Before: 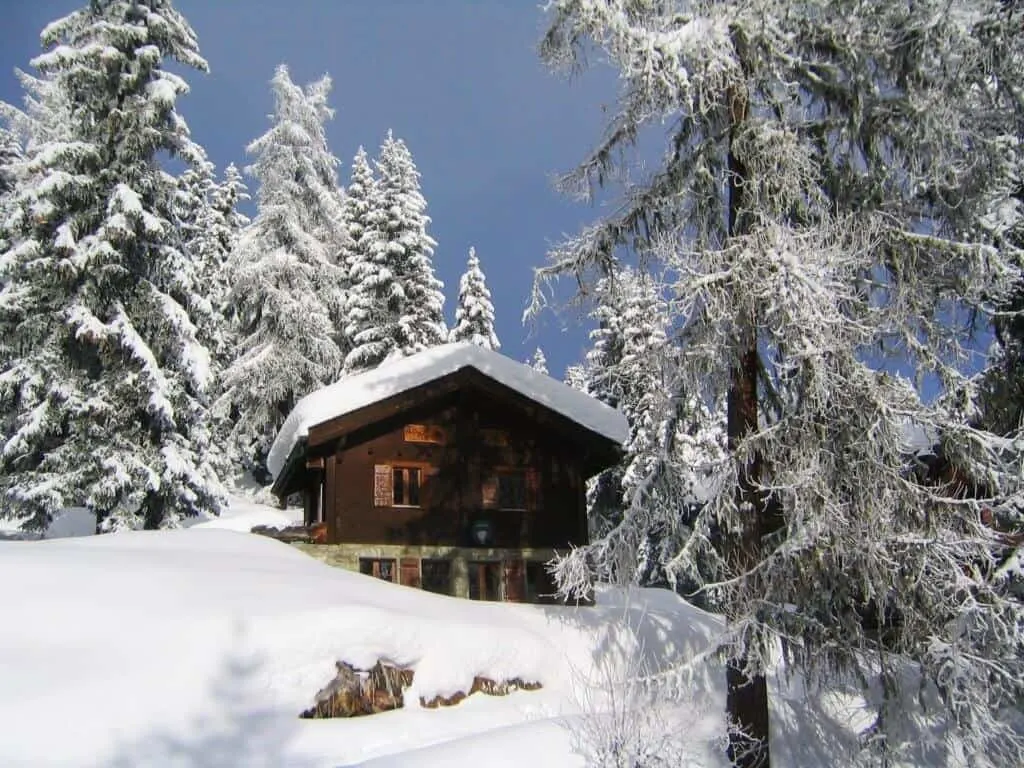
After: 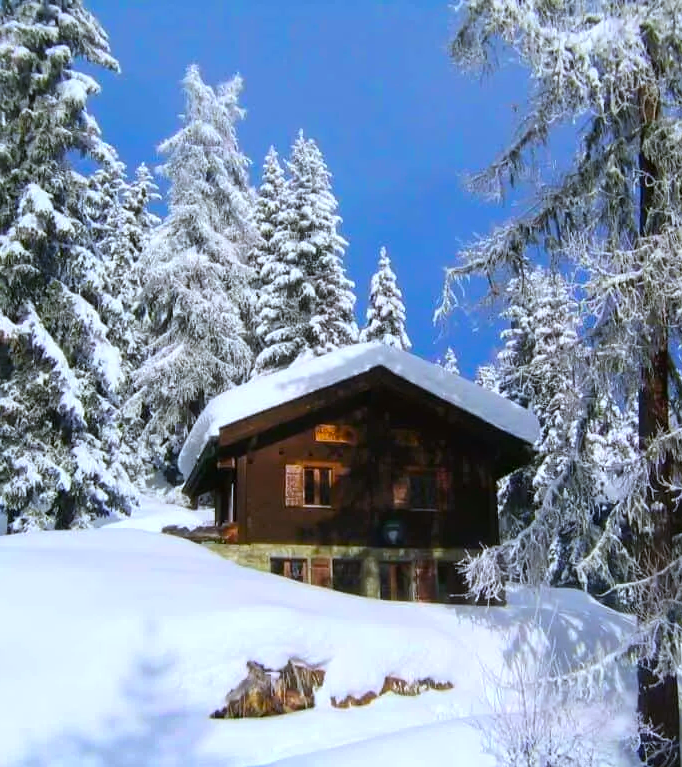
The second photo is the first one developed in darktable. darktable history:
color zones: curves: ch0 [(0.099, 0.624) (0.257, 0.596) (0.384, 0.376) (0.529, 0.492) (0.697, 0.564) (0.768, 0.532) (0.908, 0.644)]; ch1 [(0.112, 0.564) (0.254, 0.612) (0.432, 0.676) (0.592, 0.456) (0.743, 0.684) (0.888, 0.536)]; ch2 [(0.25, 0.5) (0.469, 0.36) (0.75, 0.5)]
color balance rgb: perceptual saturation grading › global saturation 20%, global vibrance 20%
tone equalizer: on, module defaults
crop and rotate: left 8.786%, right 24.548%
white balance: red 0.954, blue 1.079
